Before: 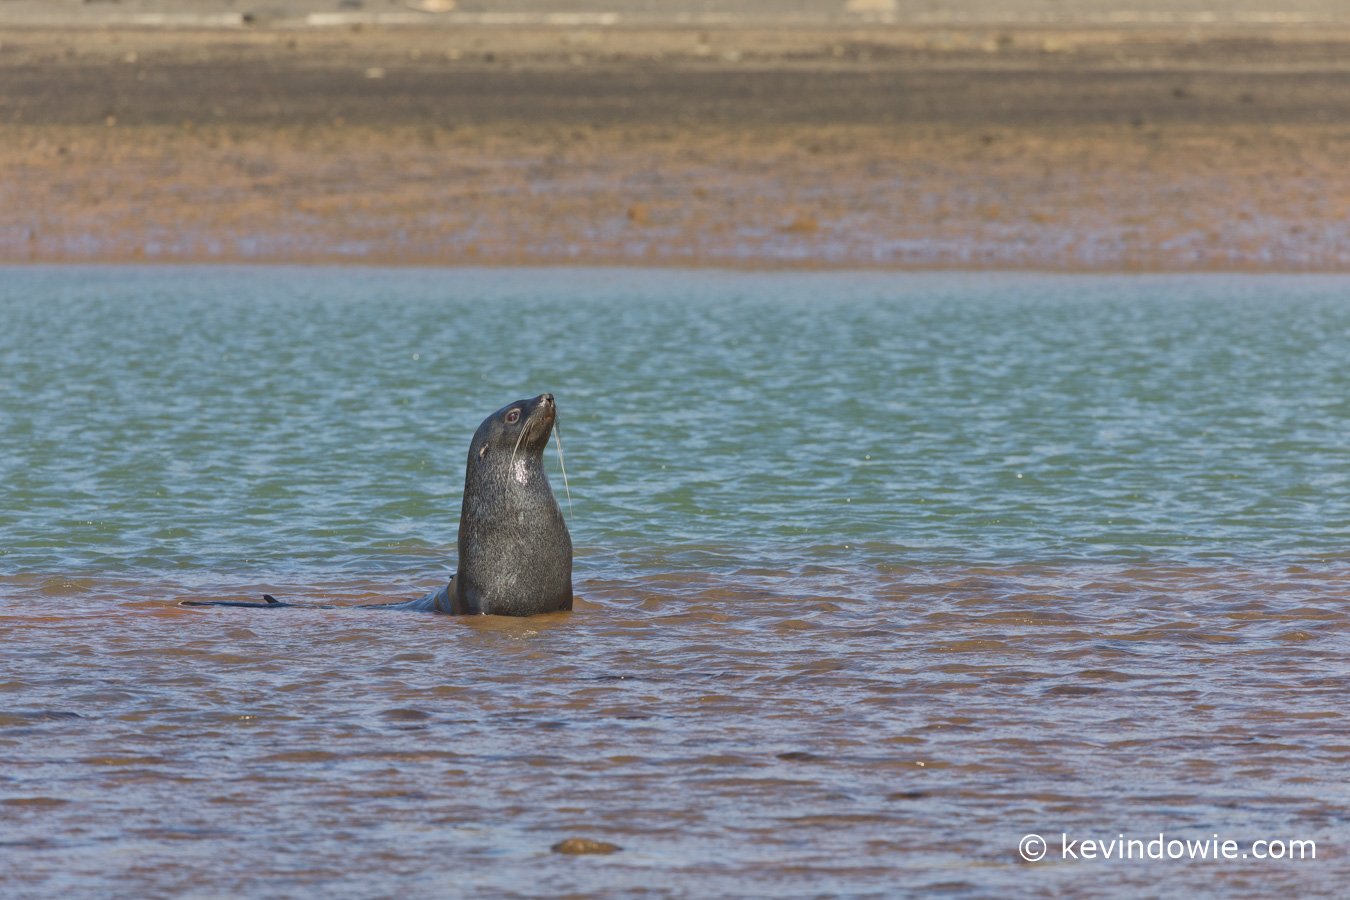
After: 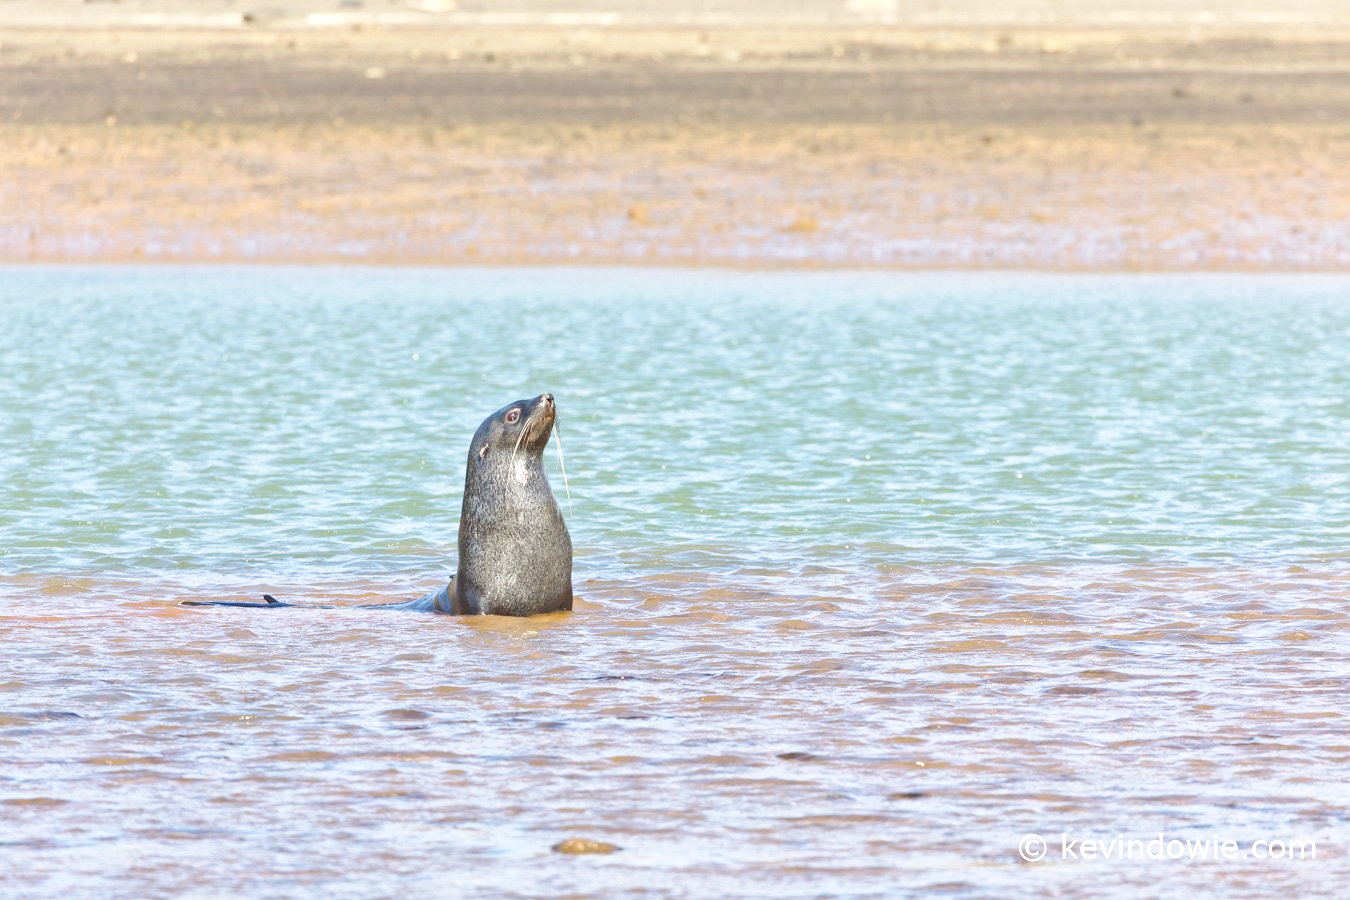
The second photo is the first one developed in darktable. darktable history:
tone equalizer: edges refinement/feathering 500, mask exposure compensation -1.57 EV, preserve details no
exposure: black level correction -0.005, exposure 1.004 EV, compensate exposure bias true, compensate highlight preservation false
base curve: curves: ch0 [(0, 0) (0.036, 0.025) (0.121, 0.166) (0.206, 0.329) (0.605, 0.79) (1, 1)], preserve colors none
